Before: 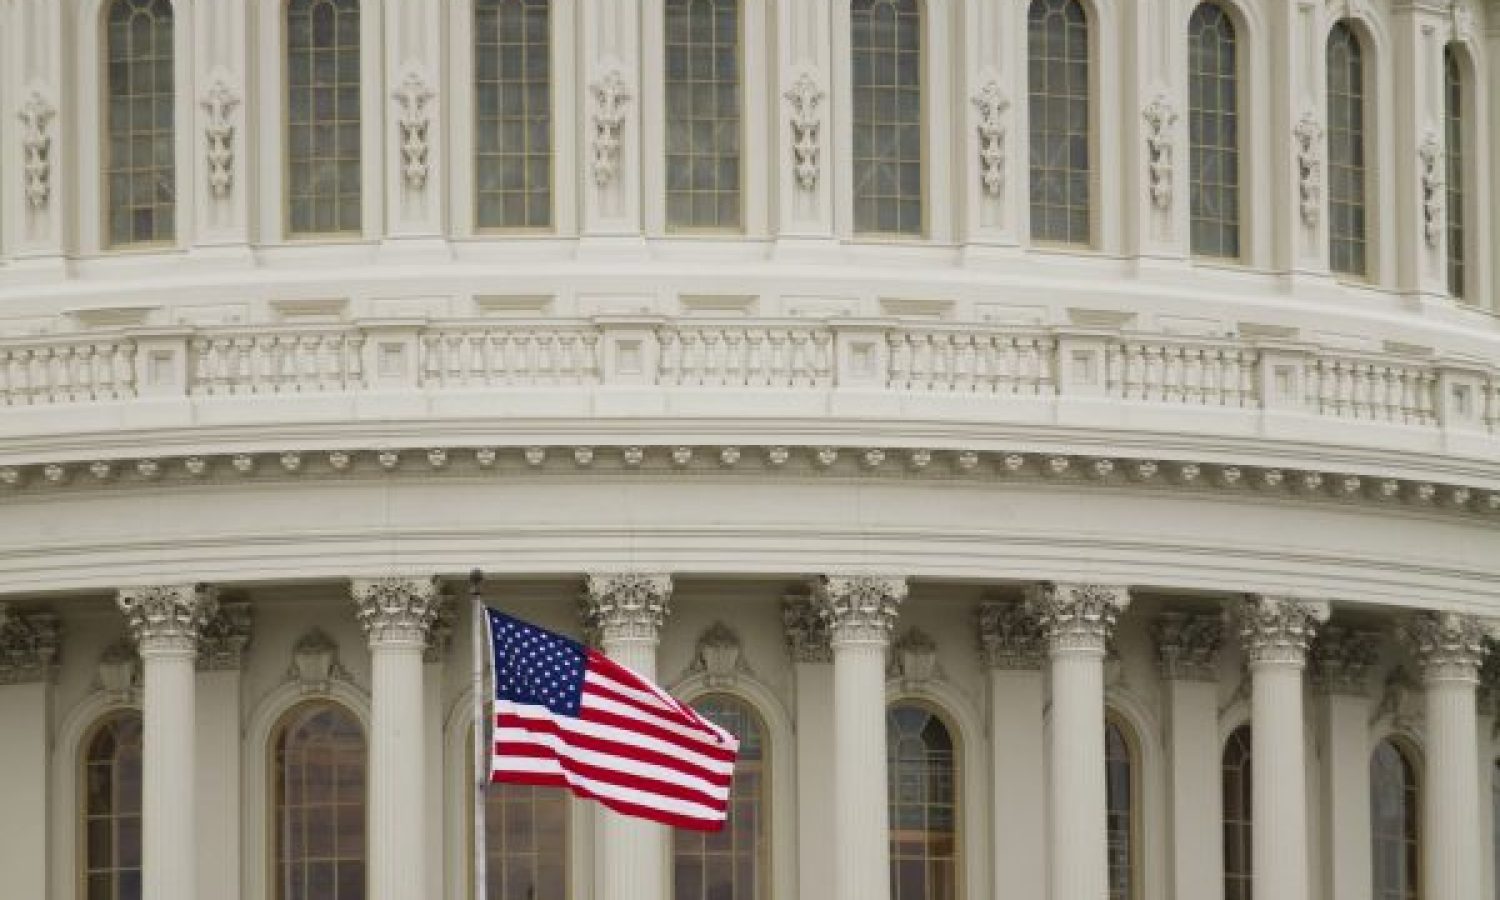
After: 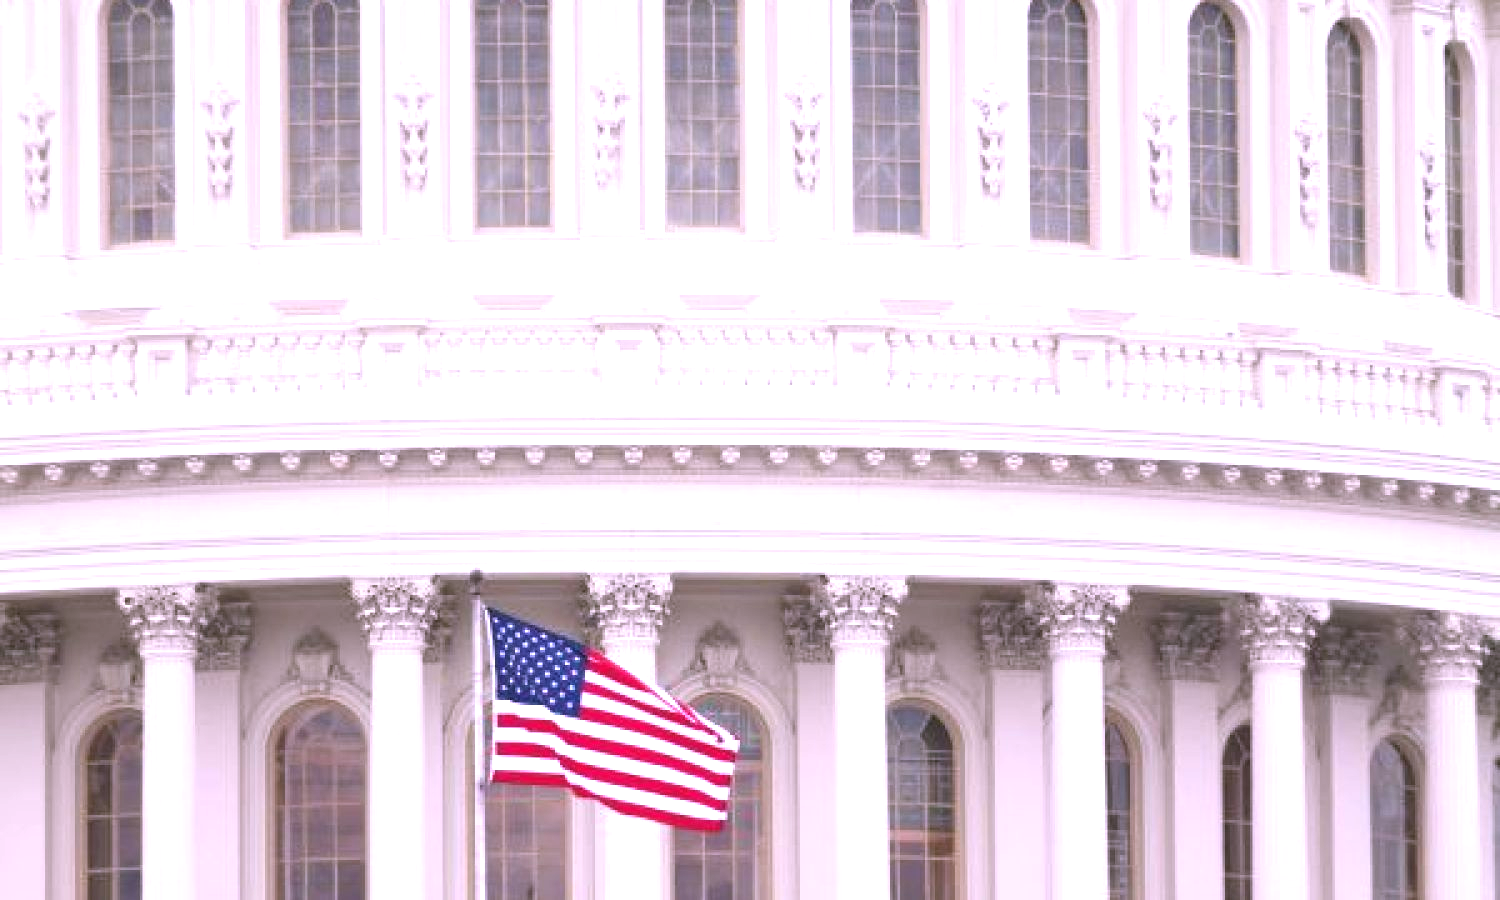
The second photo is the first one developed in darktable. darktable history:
contrast brightness saturation: contrast -0.1, saturation -0.1
exposure: black level correction 0, exposure 1.45 EV, compensate exposure bias true, compensate highlight preservation false
color correction: highlights a* 15.03, highlights b* -25.07
